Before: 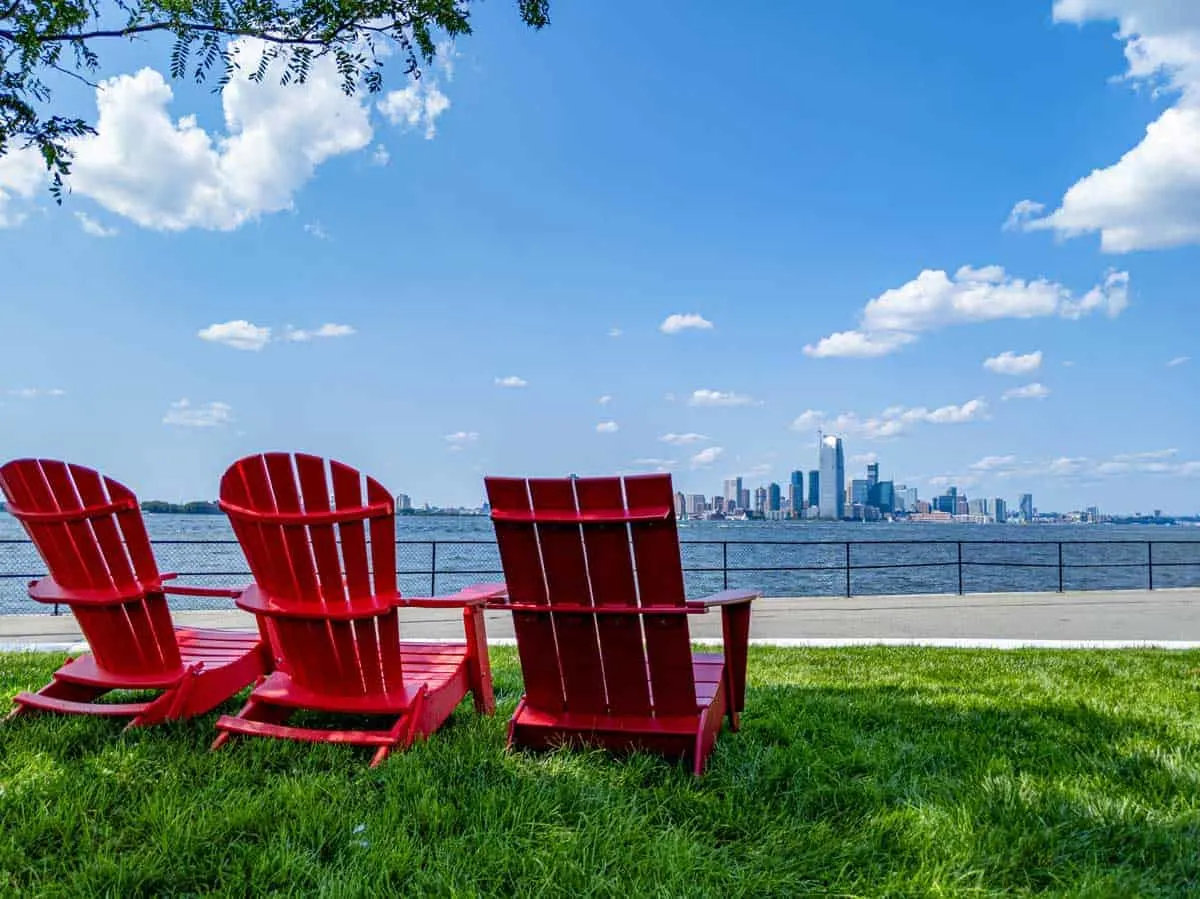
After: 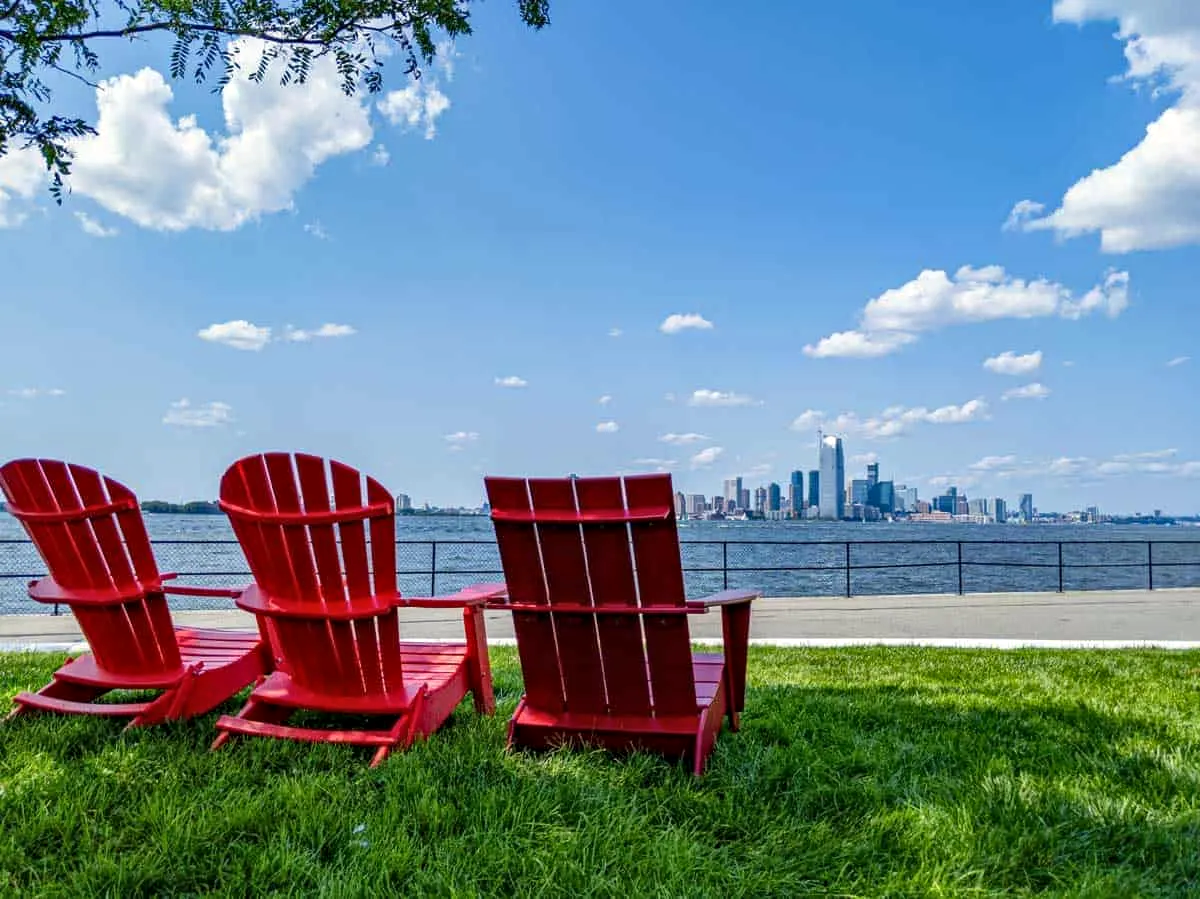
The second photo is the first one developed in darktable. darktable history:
local contrast: mode bilateral grid, contrast 28, coarseness 16, detail 116%, midtone range 0.2
exposure: black level correction 0, compensate highlight preservation false
color correction: highlights b* 2.91
